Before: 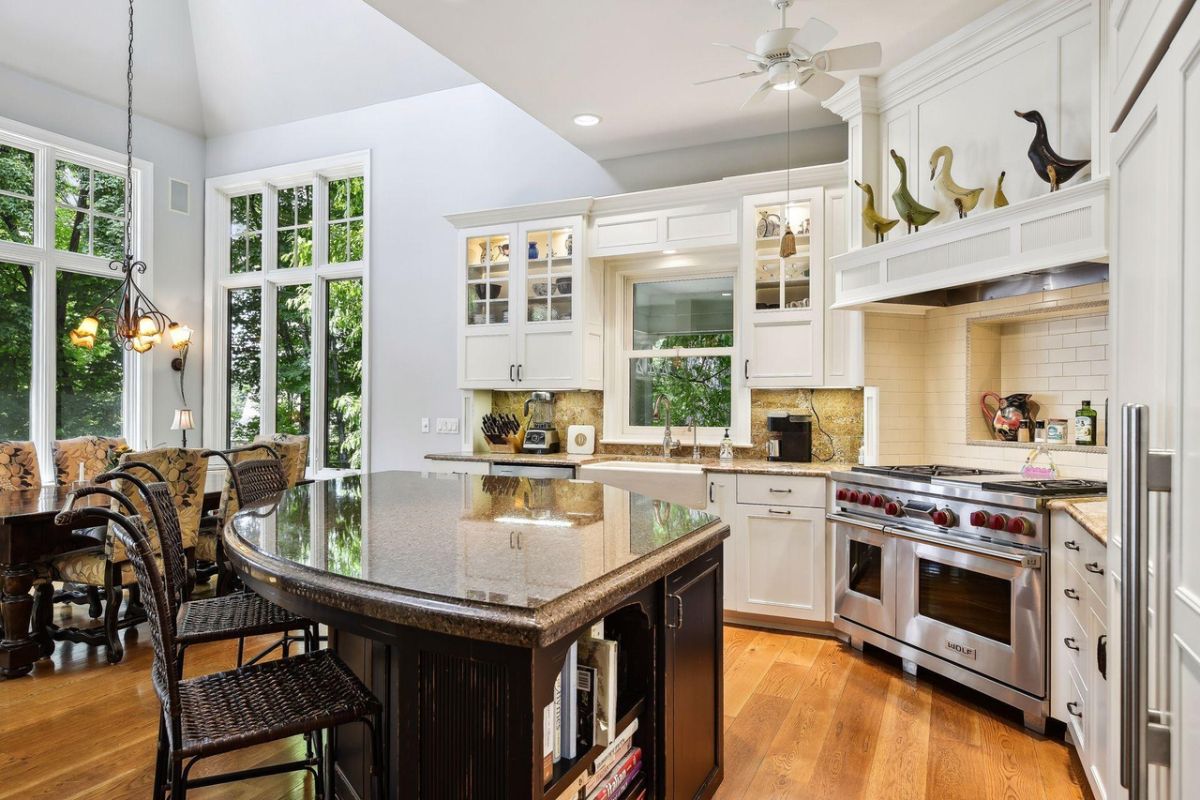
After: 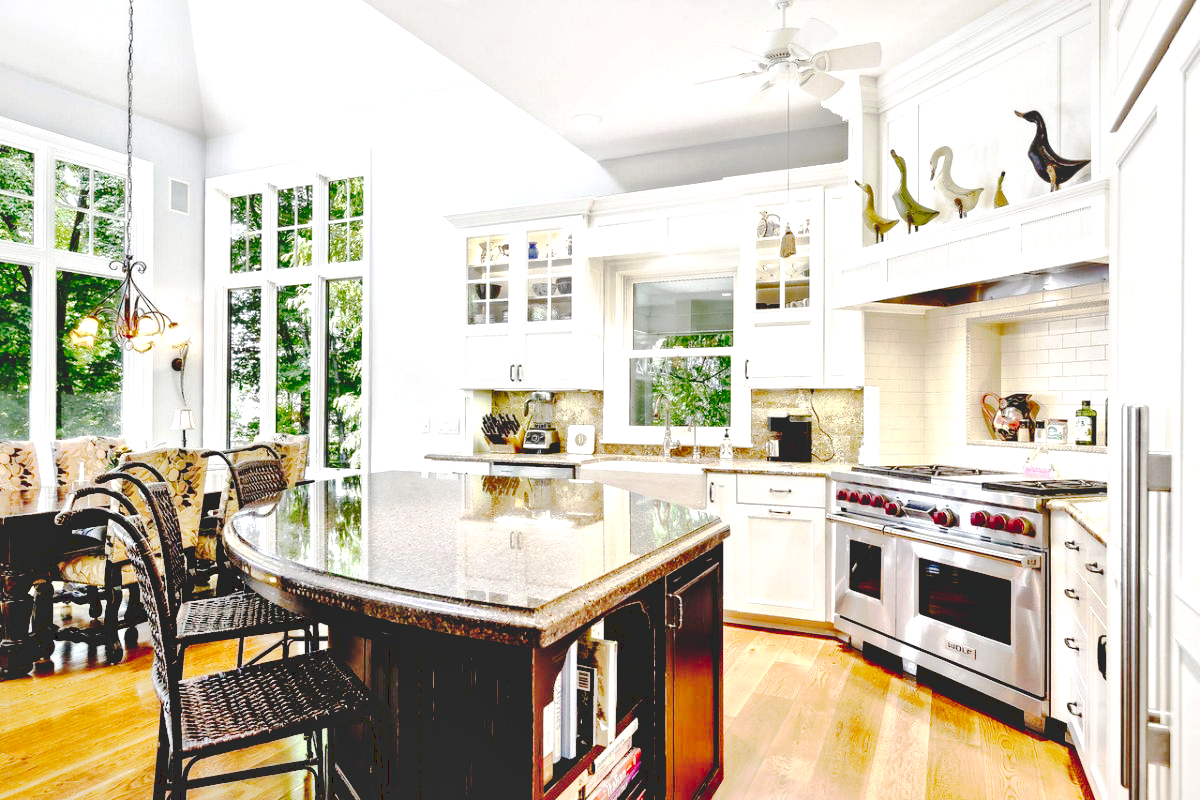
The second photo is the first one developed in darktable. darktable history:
local contrast: mode bilateral grid, contrast 70, coarseness 75, detail 180%, midtone range 0.2
exposure: exposure 0.493 EV, compensate highlight preservation false
tone curve: curves: ch0 [(0, 0) (0.003, 0.185) (0.011, 0.185) (0.025, 0.187) (0.044, 0.185) (0.069, 0.185) (0.1, 0.18) (0.136, 0.18) (0.177, 0.179) (0.224, 0.202) (0.277, 0.252) (0.335, 0.343) (0.399, 0.452) (0.468, 0.553) (0.543, 0.643) (0.623, 0.717) (0.709, 0.778) (0.801, 0.82) (0.898, 0.856) (1, 1)], preserve colors none
base curve: curves: ch0 [(0, 0) (0.028, 0.03) (0.121, 0.232) (0.46, 0.748) (0.859, 0.968) (1, 1)], preserve colors none
